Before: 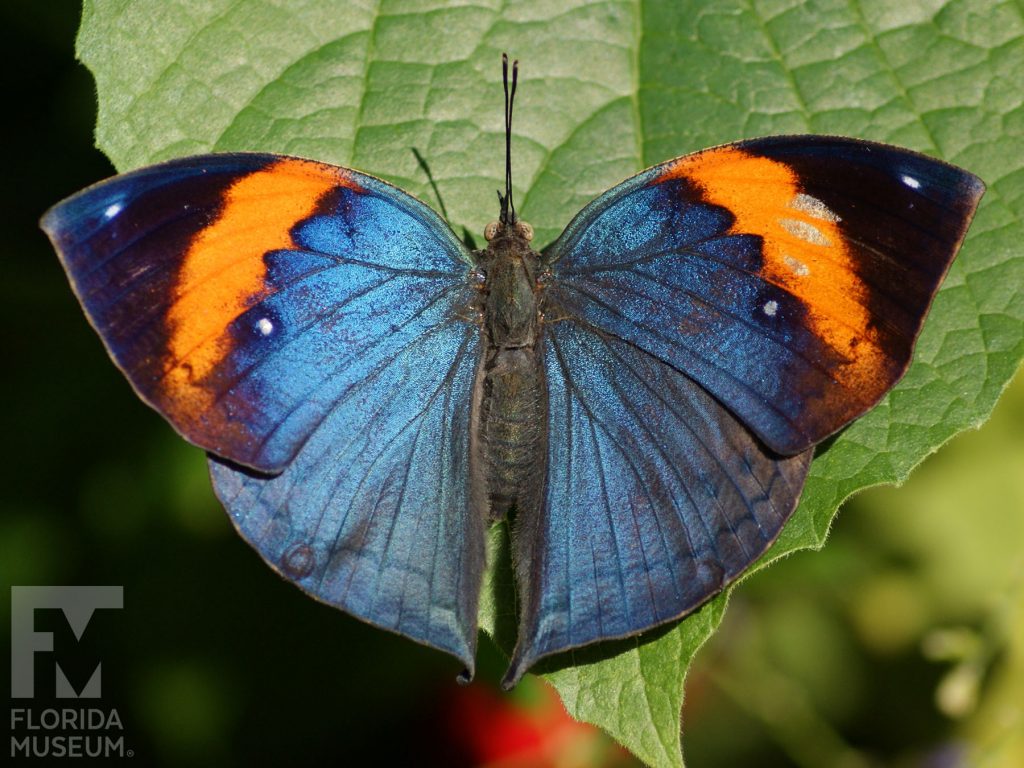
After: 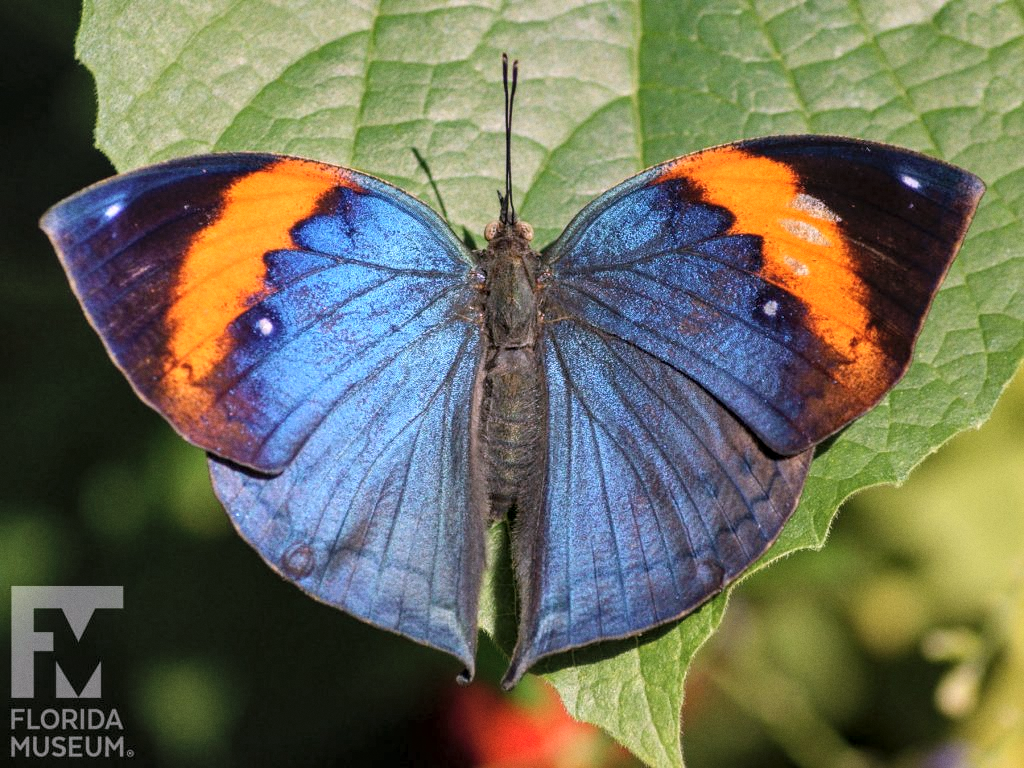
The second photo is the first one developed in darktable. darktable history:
local contrast: detail 130%
grain: coarseness 0.09 ISO, strength 16.61%
white balance: red 1.066, blue 1.119
contrast brightness saturation: brightness 0.13
shadows and highlights: radius 125.46, shadows 30.51, highlights -30.51, low approximation 0.01, soften with gaussian
